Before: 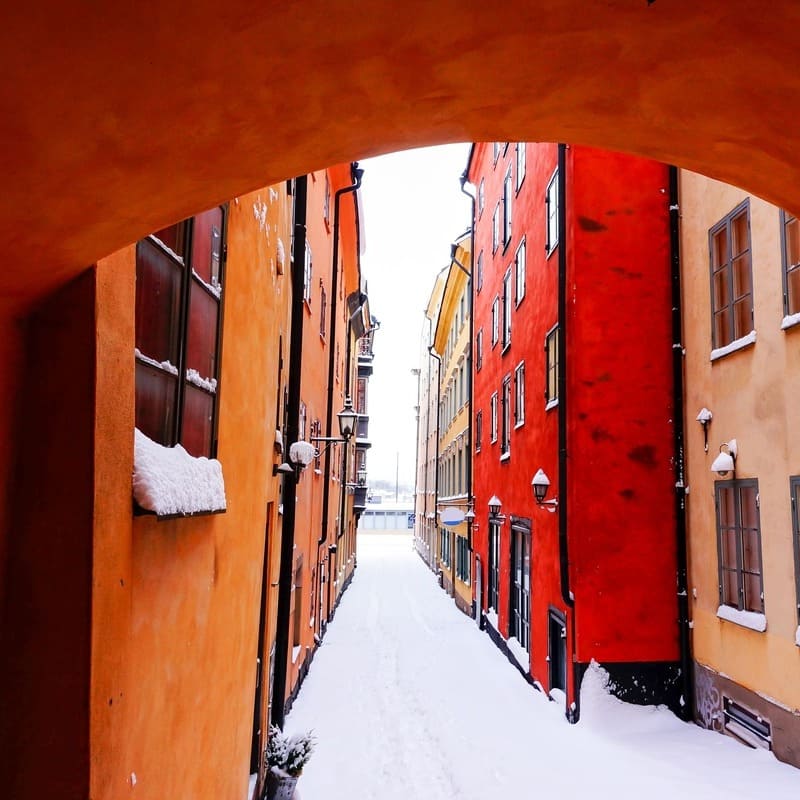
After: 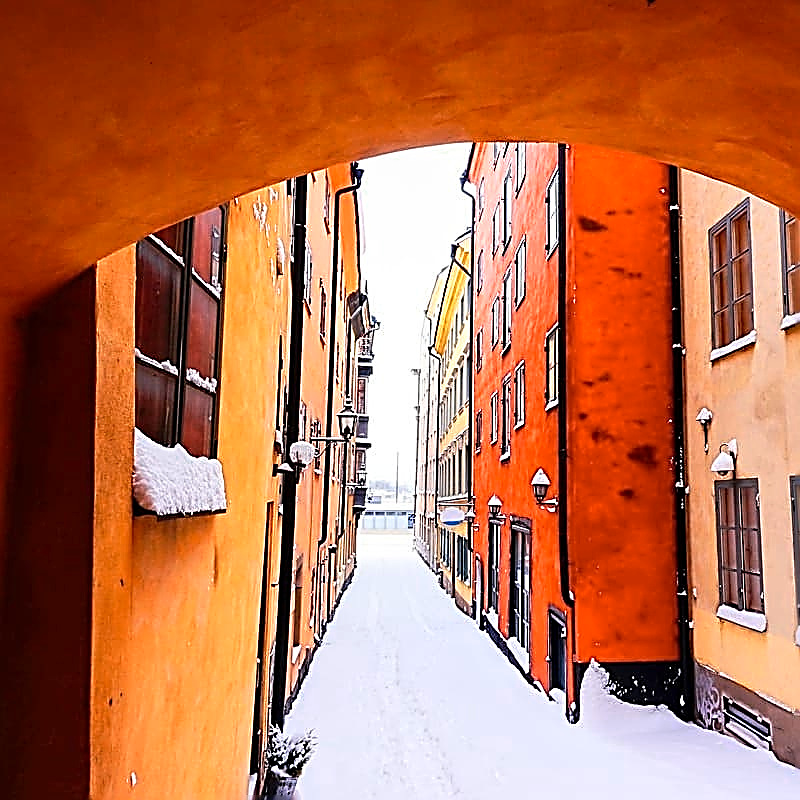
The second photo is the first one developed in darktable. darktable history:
sharpen: amount 1.854
color zones: curves: ch0 [(0.099, 0.624) (0.257, 0.596) (0.384, 0.376) (0.529, 0.492) (0.697, 0.564) (0.768, 0.532) (0.908, 0.644)]; ch1 [(0.112, 0.564) (0.254, 0.612) (0.432, 0.676) (0.592, 0.456) (0.743, 0.684) (0.888, 0.536)]; ch2 [(0.25, 0.5) (0.469, 0.36) (0.75, 0.5)]
